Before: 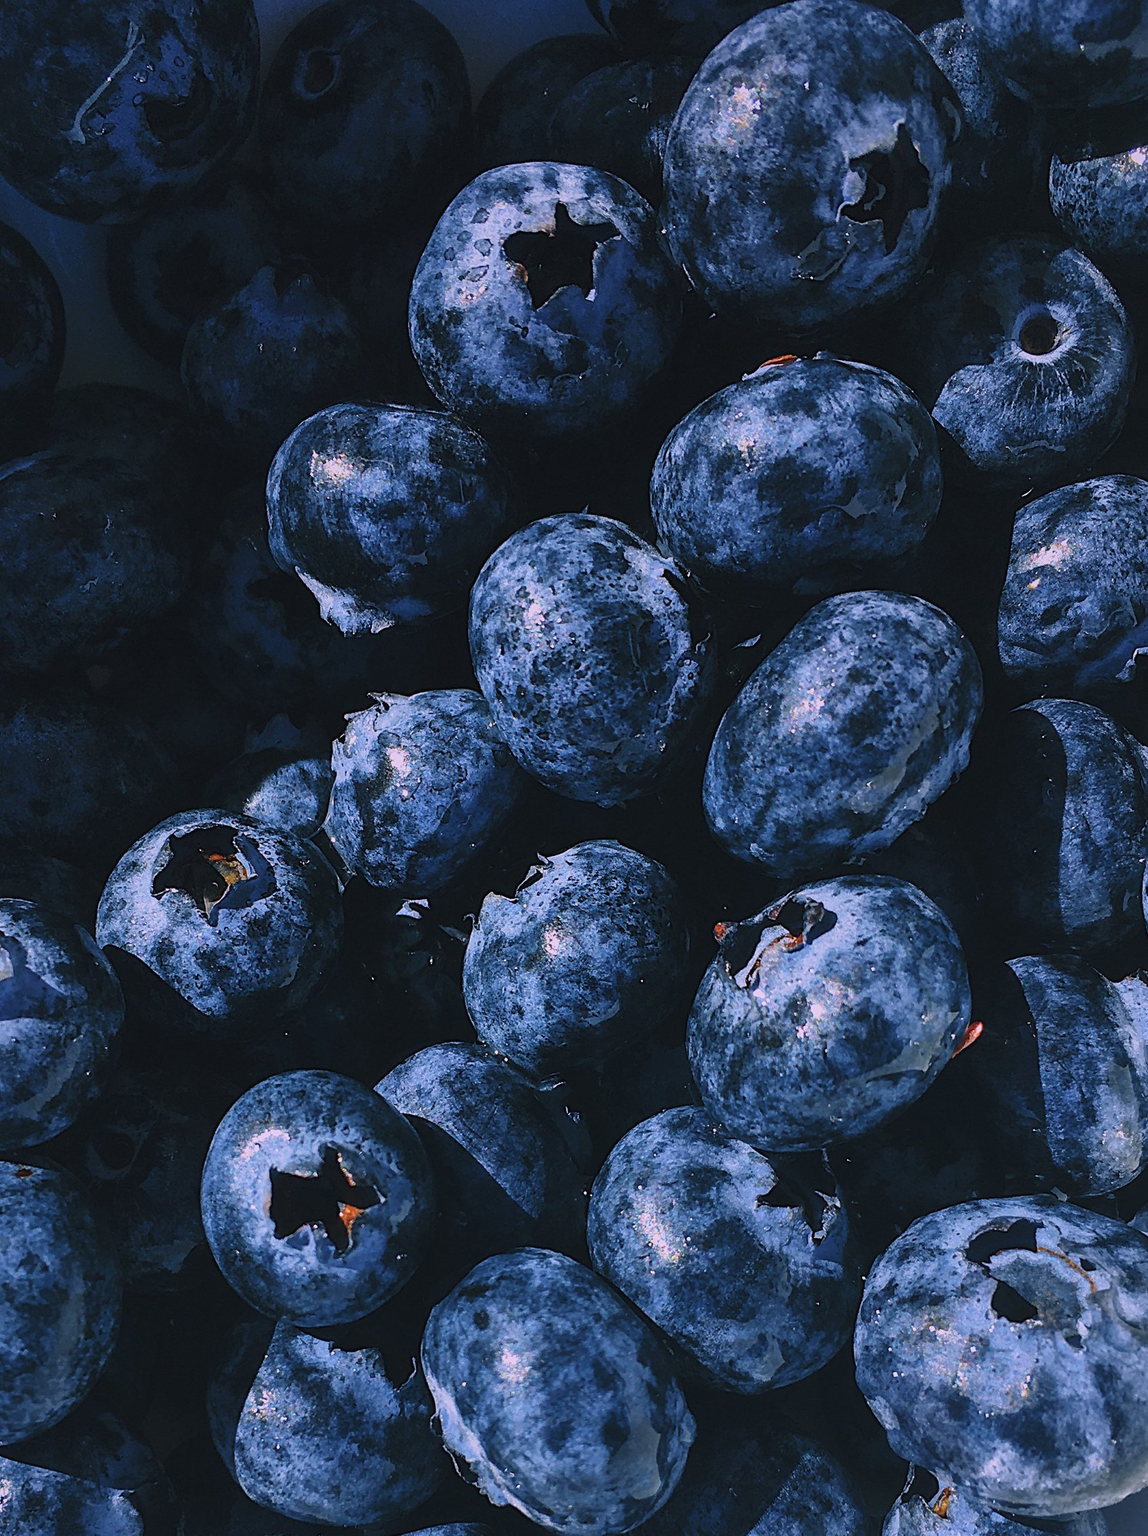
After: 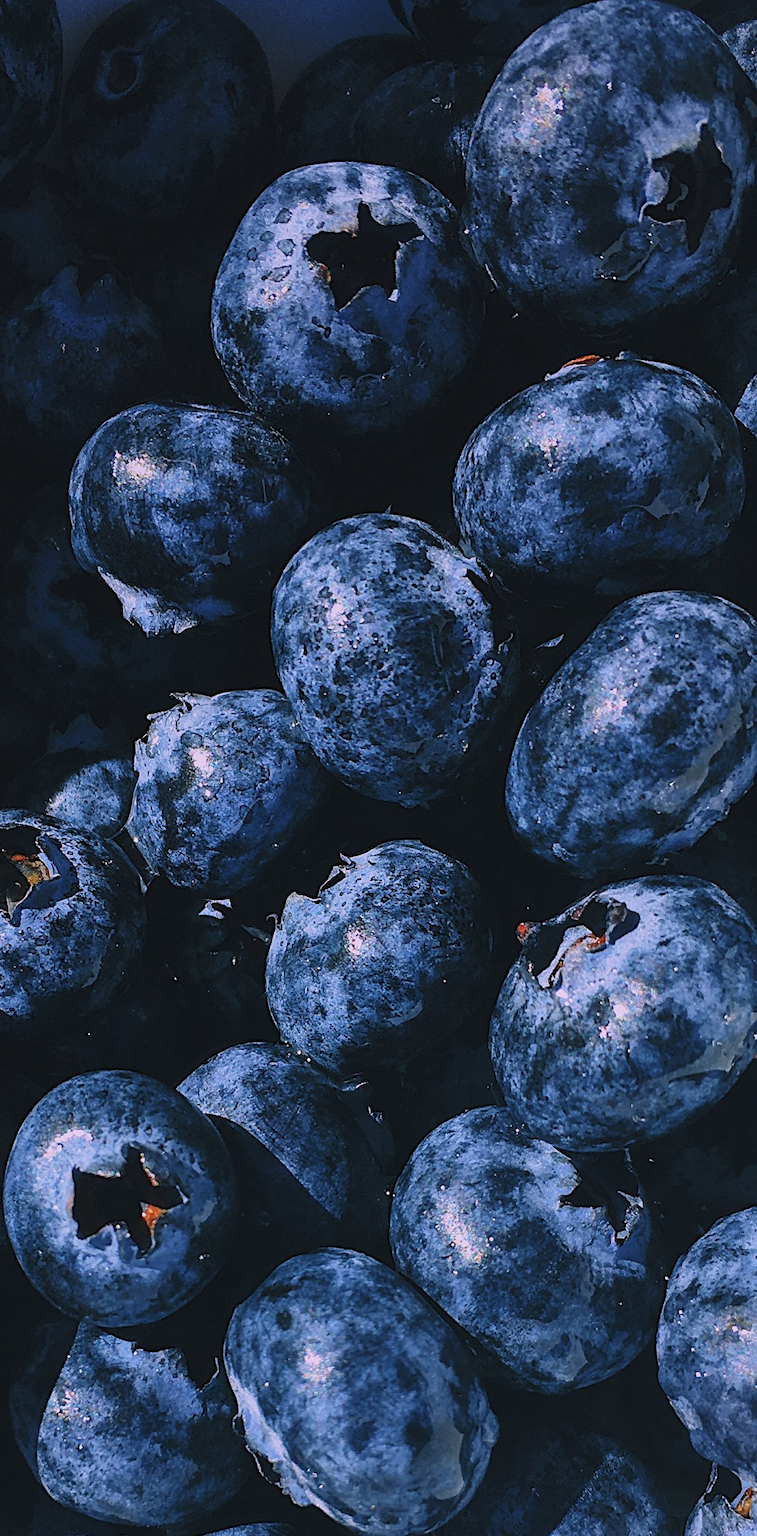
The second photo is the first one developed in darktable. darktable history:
crop: left 17.23%, right 16.769%
